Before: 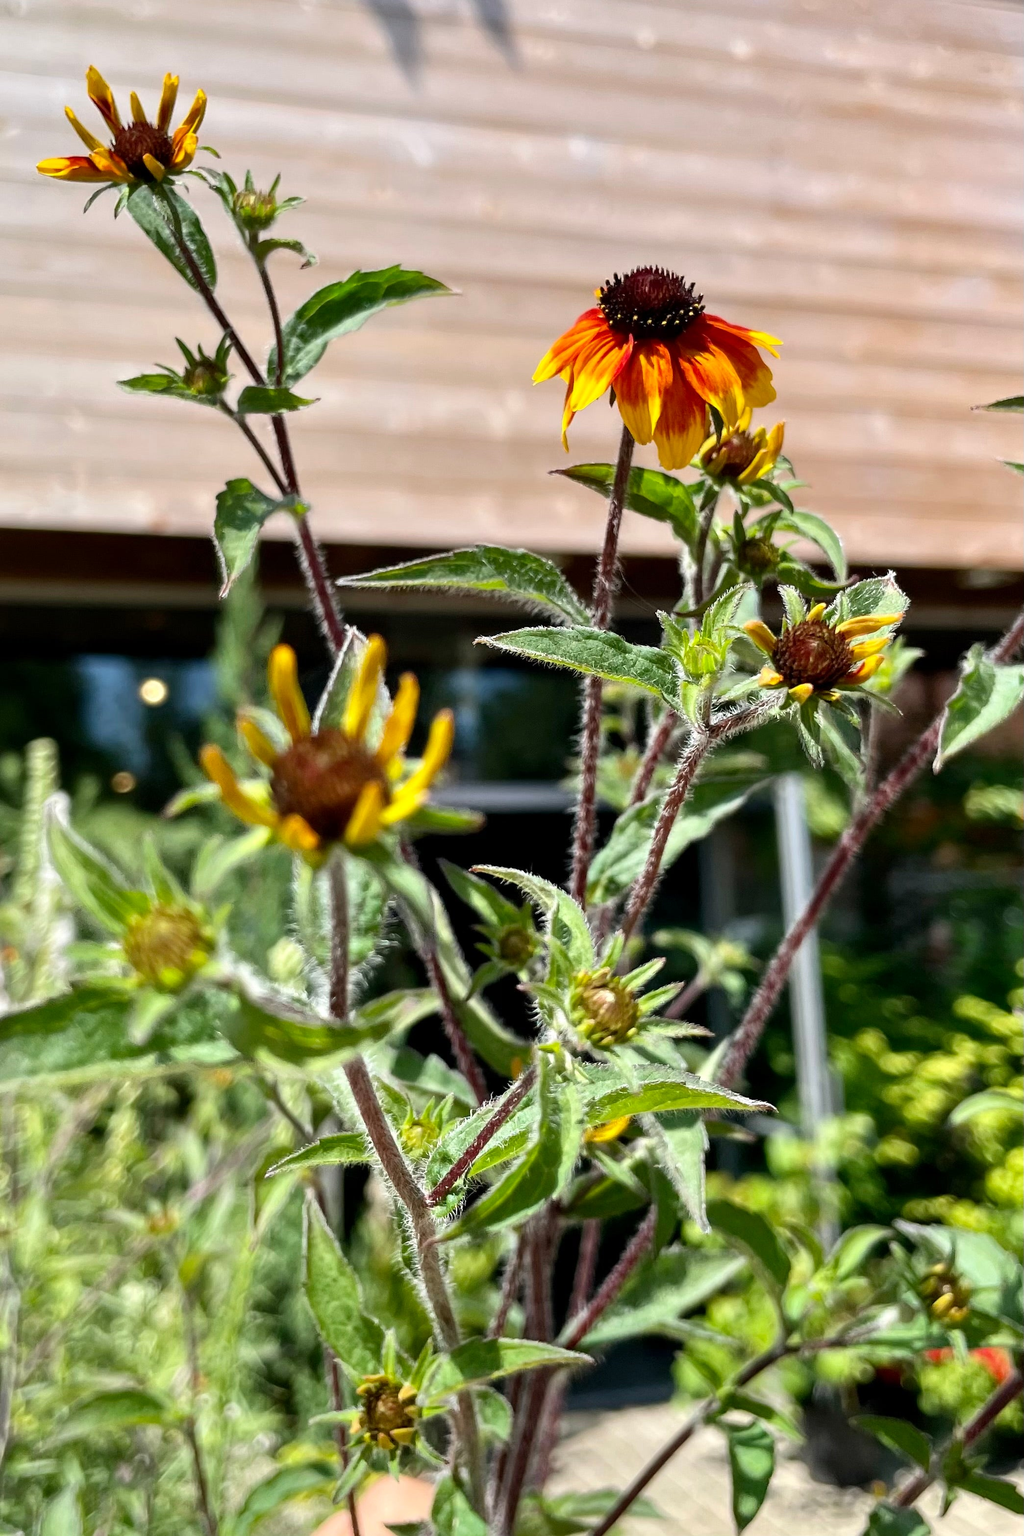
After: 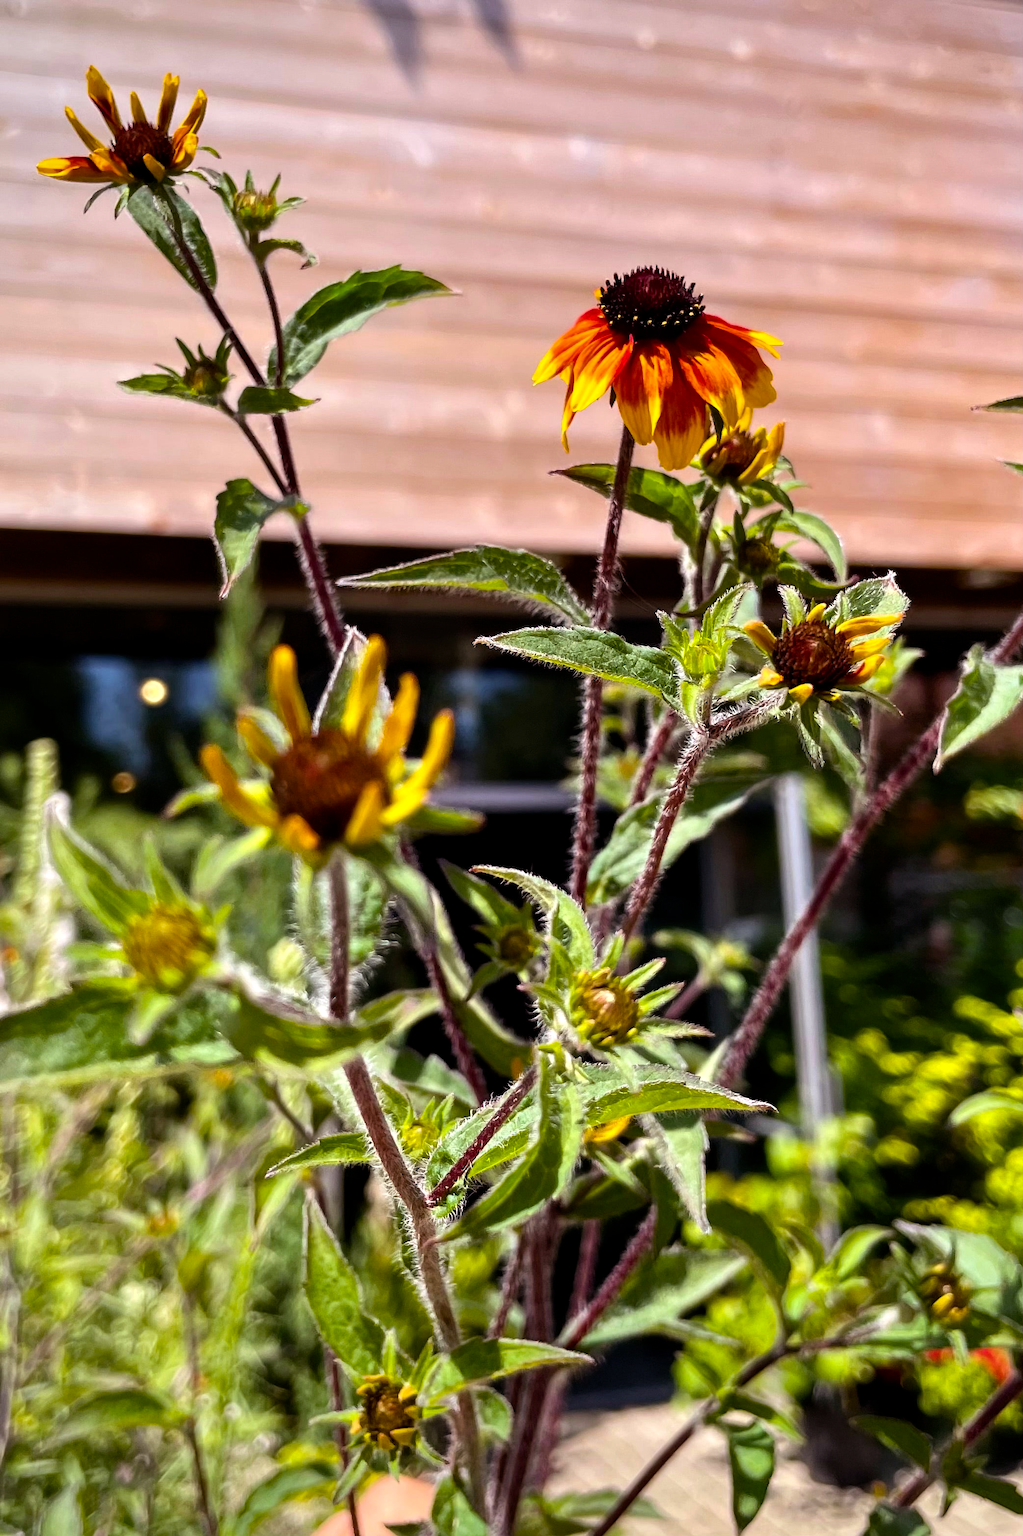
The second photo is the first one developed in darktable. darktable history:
color zones: curves: ch1 [(0.25, 0.5) (0.747, 0.71)]
color balance rgb: shadows lift › hue 87.78°, power › luminance -7.62%, power › chroma 1.355%, power › hue 330.31°, global offset › hue 169.74°, white fulcrum 1.01 EV, perceptual saturation grading › global saturation 18.525%, global vibrance 26.392%, contrast 6.41%
vignetting: brightness -0.301, saturation -0.052
